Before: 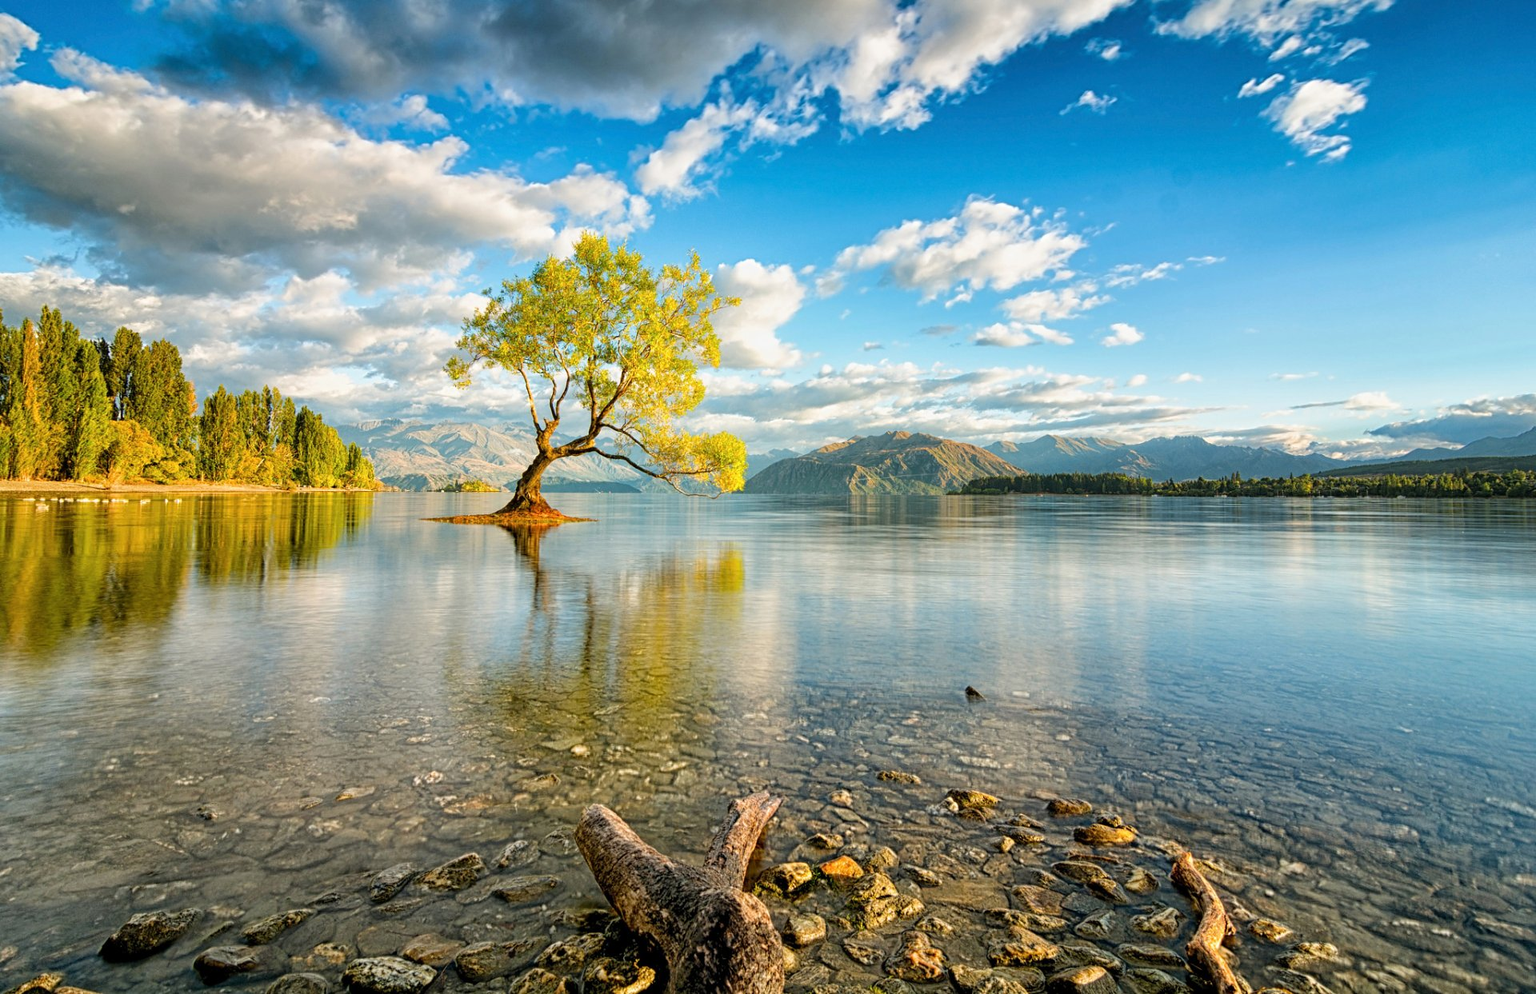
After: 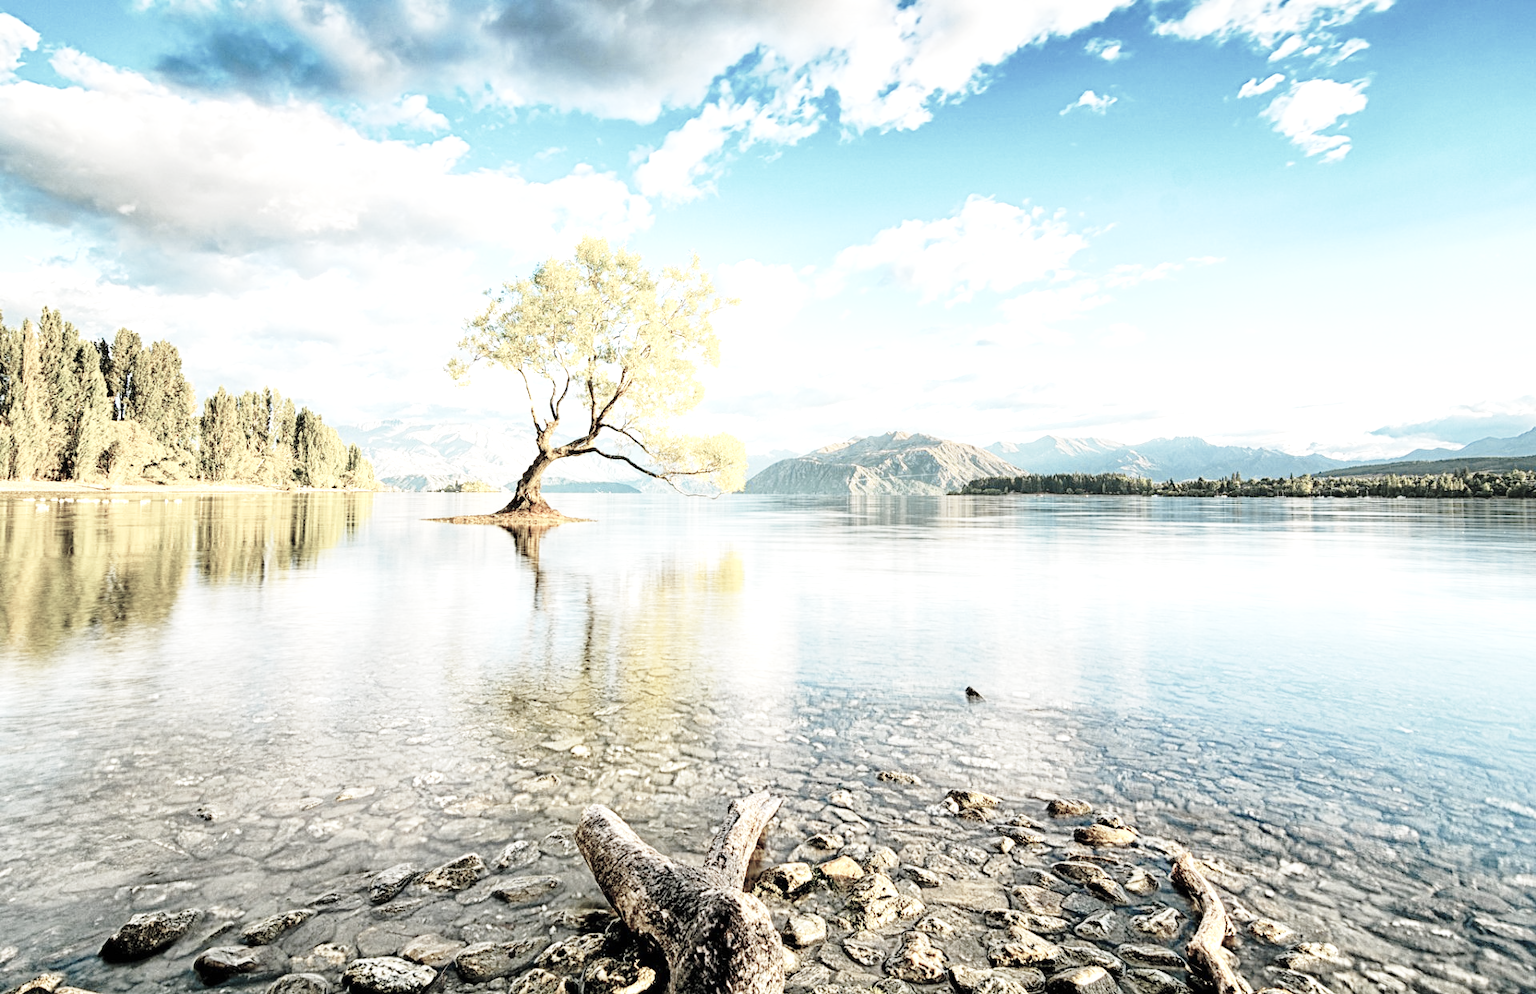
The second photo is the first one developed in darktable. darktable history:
color zones: curves: ch1 [(0.238, 0.163) (0.476, 0.2) (0.733, 0.322) (0.848, 0.134)]
base curve: curves: ch0 [(0, 0) (0.028, 0.03) (0.121, 0.232) (0.46, 0.748) (0.859, 0.968) (1, 1)], preserve colors none
local contrast: mode bilateral grid, contrast 100, coarseness 99, detail 95%, midtone range 0.2
exposure: exposure 0.996 EV, compensate highlight preservation false
